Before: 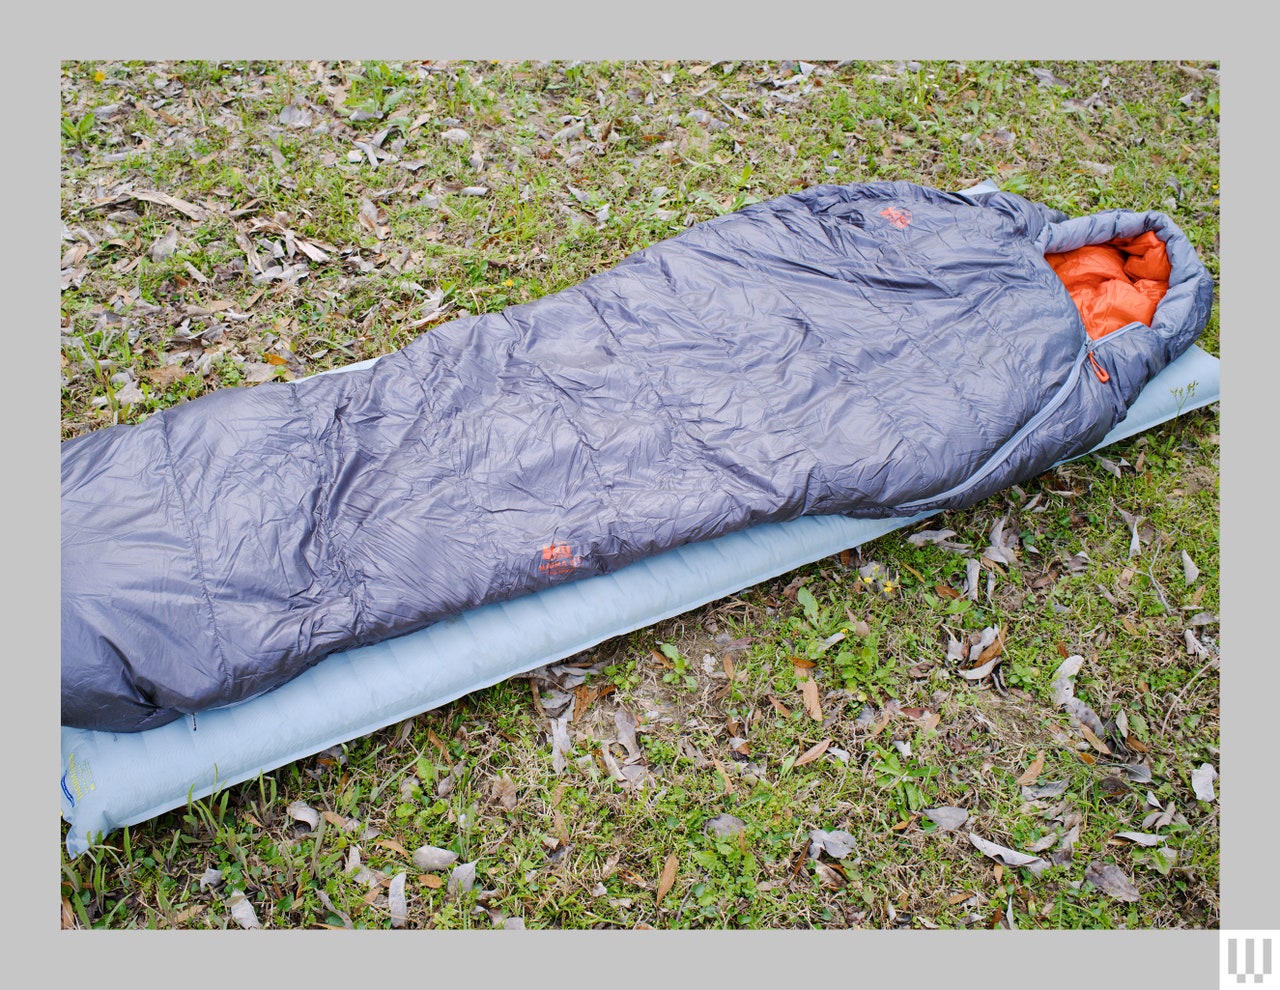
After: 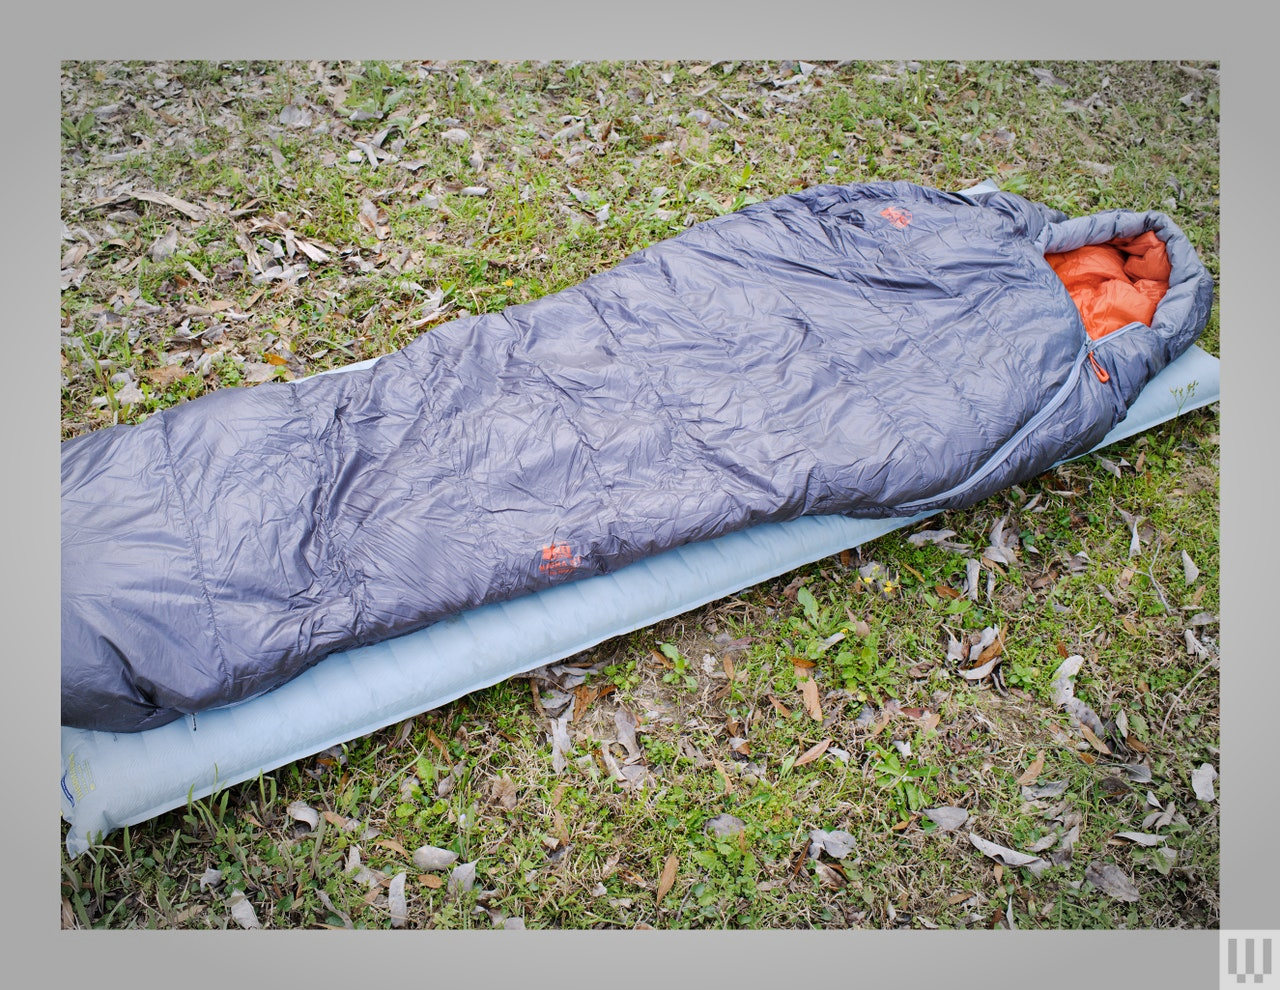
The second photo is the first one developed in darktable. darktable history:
vignetting: fall-off start 79.28%, brightness -0.293, width/height ratio 1.328
